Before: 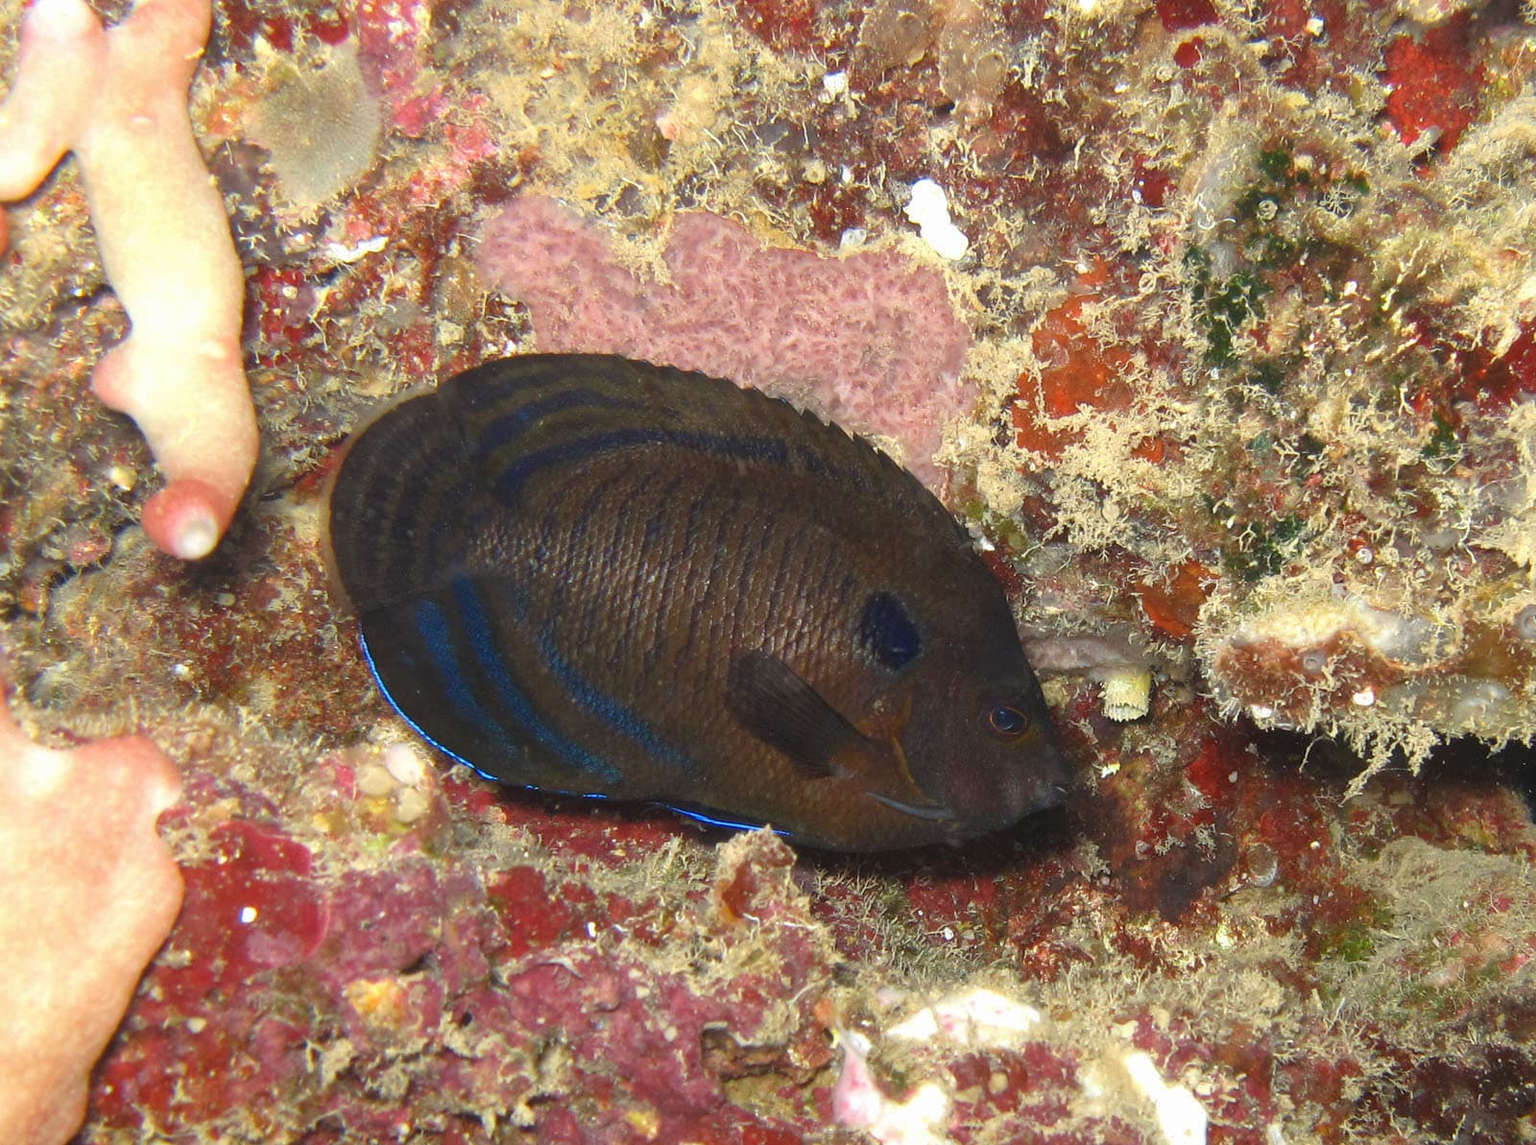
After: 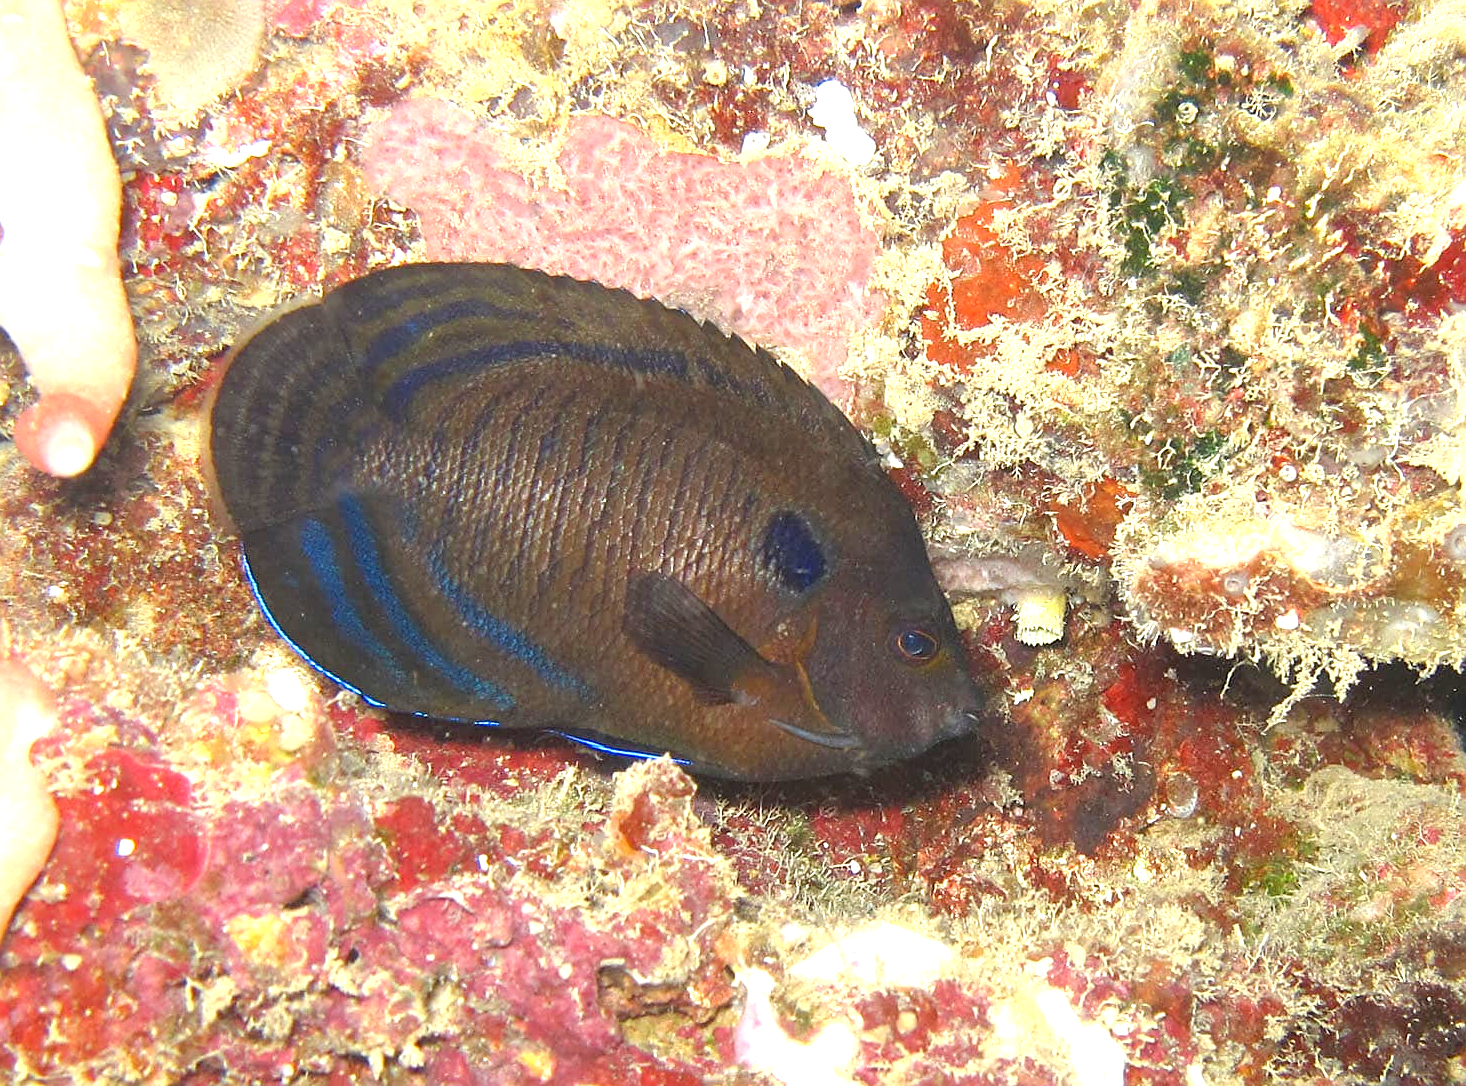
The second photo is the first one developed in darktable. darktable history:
tone equalizer: on, module defaults
base curve: preserve colors none
sharpen: on, module defaults
exposure: black level correction 0.001, exposure 0.957 EV, compensate highlight preservation false
crop and rotate: left 8.318%, top 8.886%
levels: levels [0, 0.478, 1]
